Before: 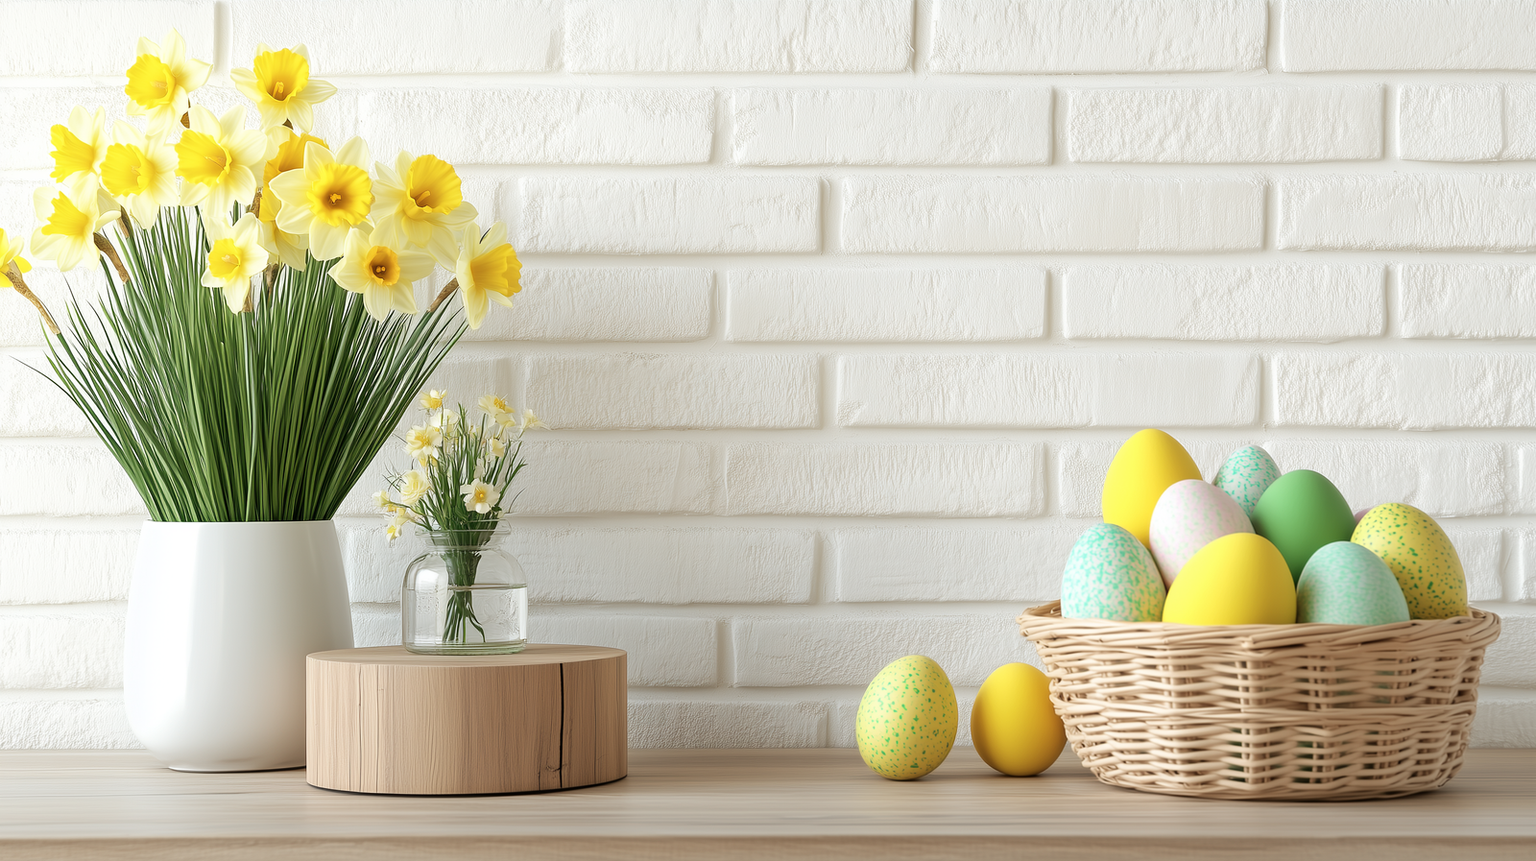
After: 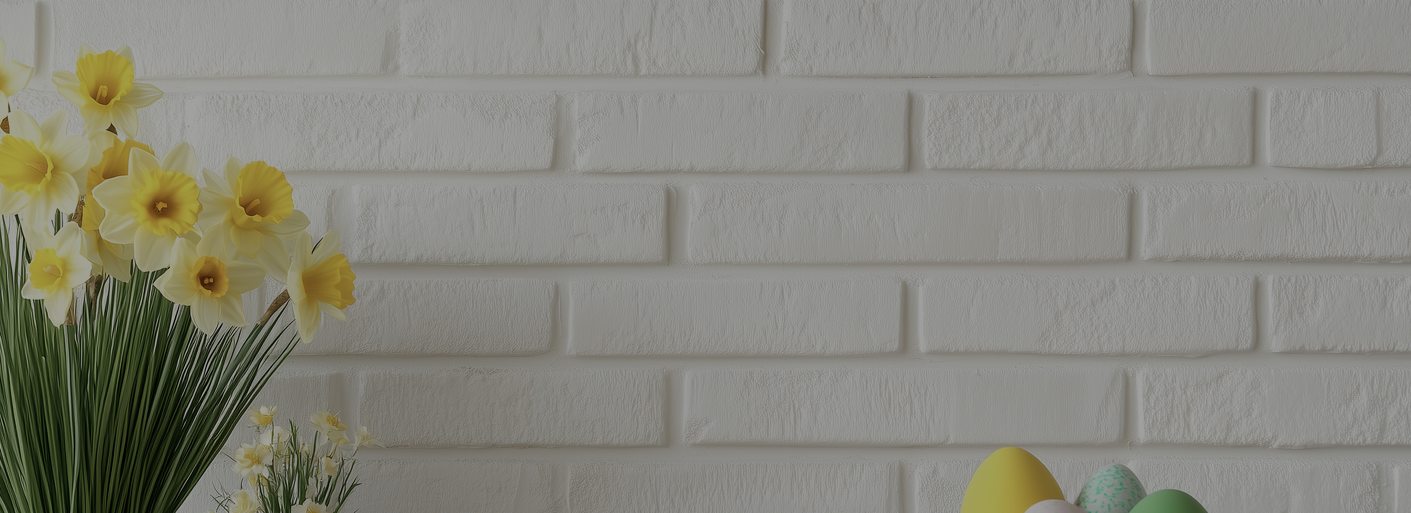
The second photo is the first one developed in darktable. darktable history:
contrast brightness saturation: saturation -0.17
crop and rotate: left 11.812%, bottom 42.776%
exposure: exposure -1.468 EV, compensate highlight preservation false
